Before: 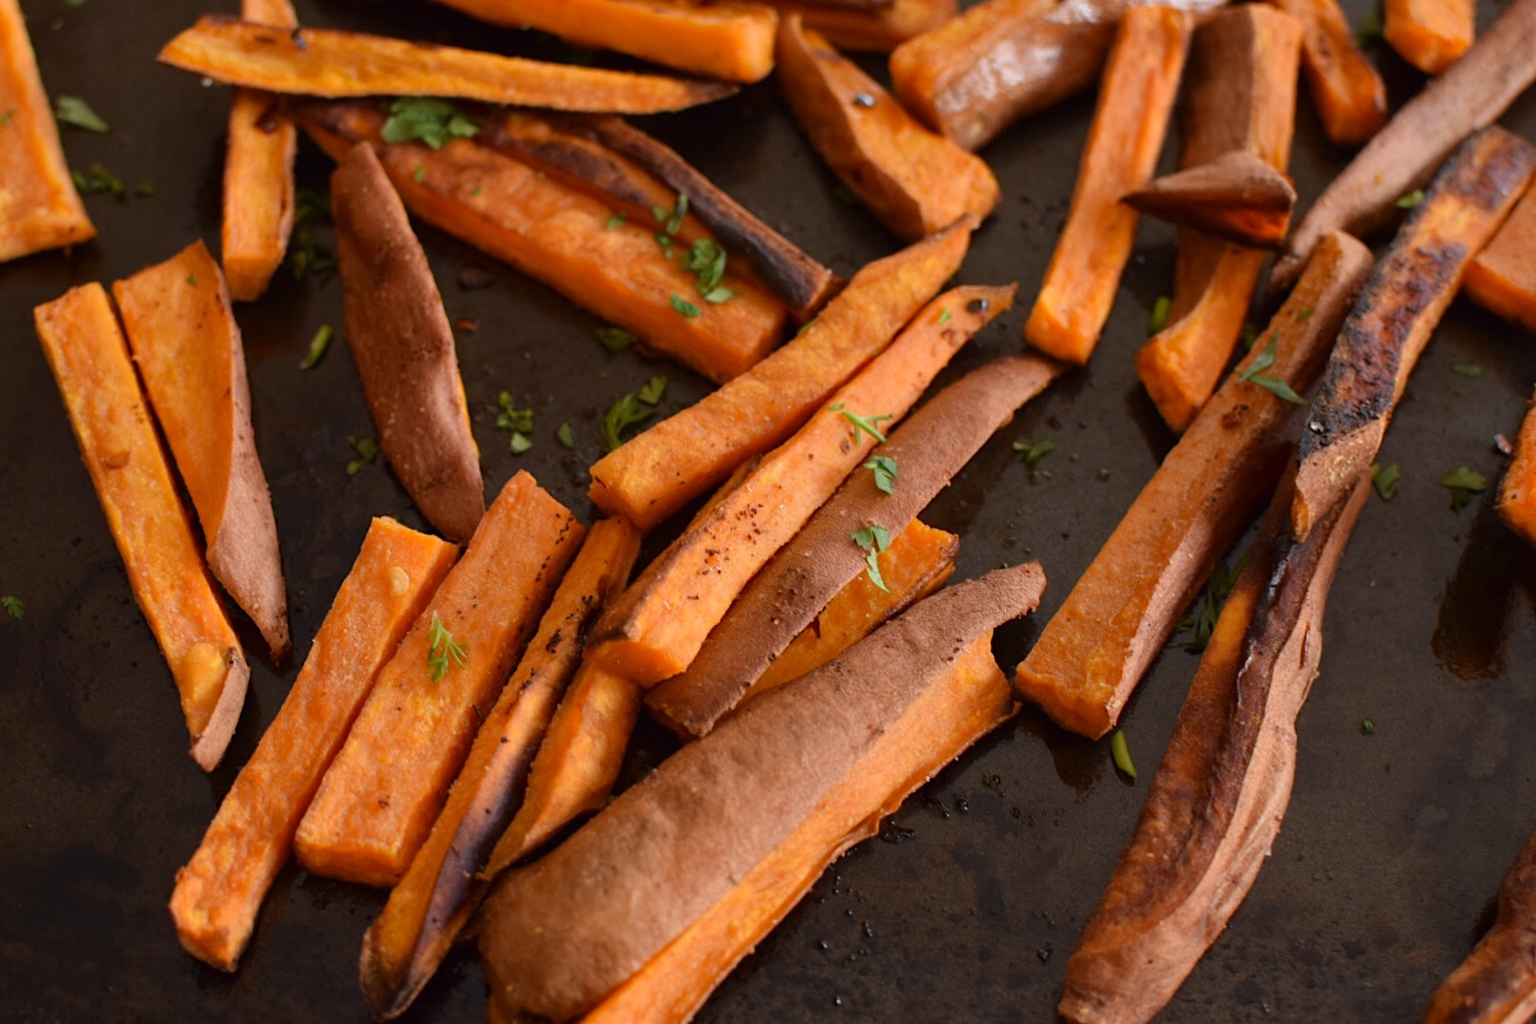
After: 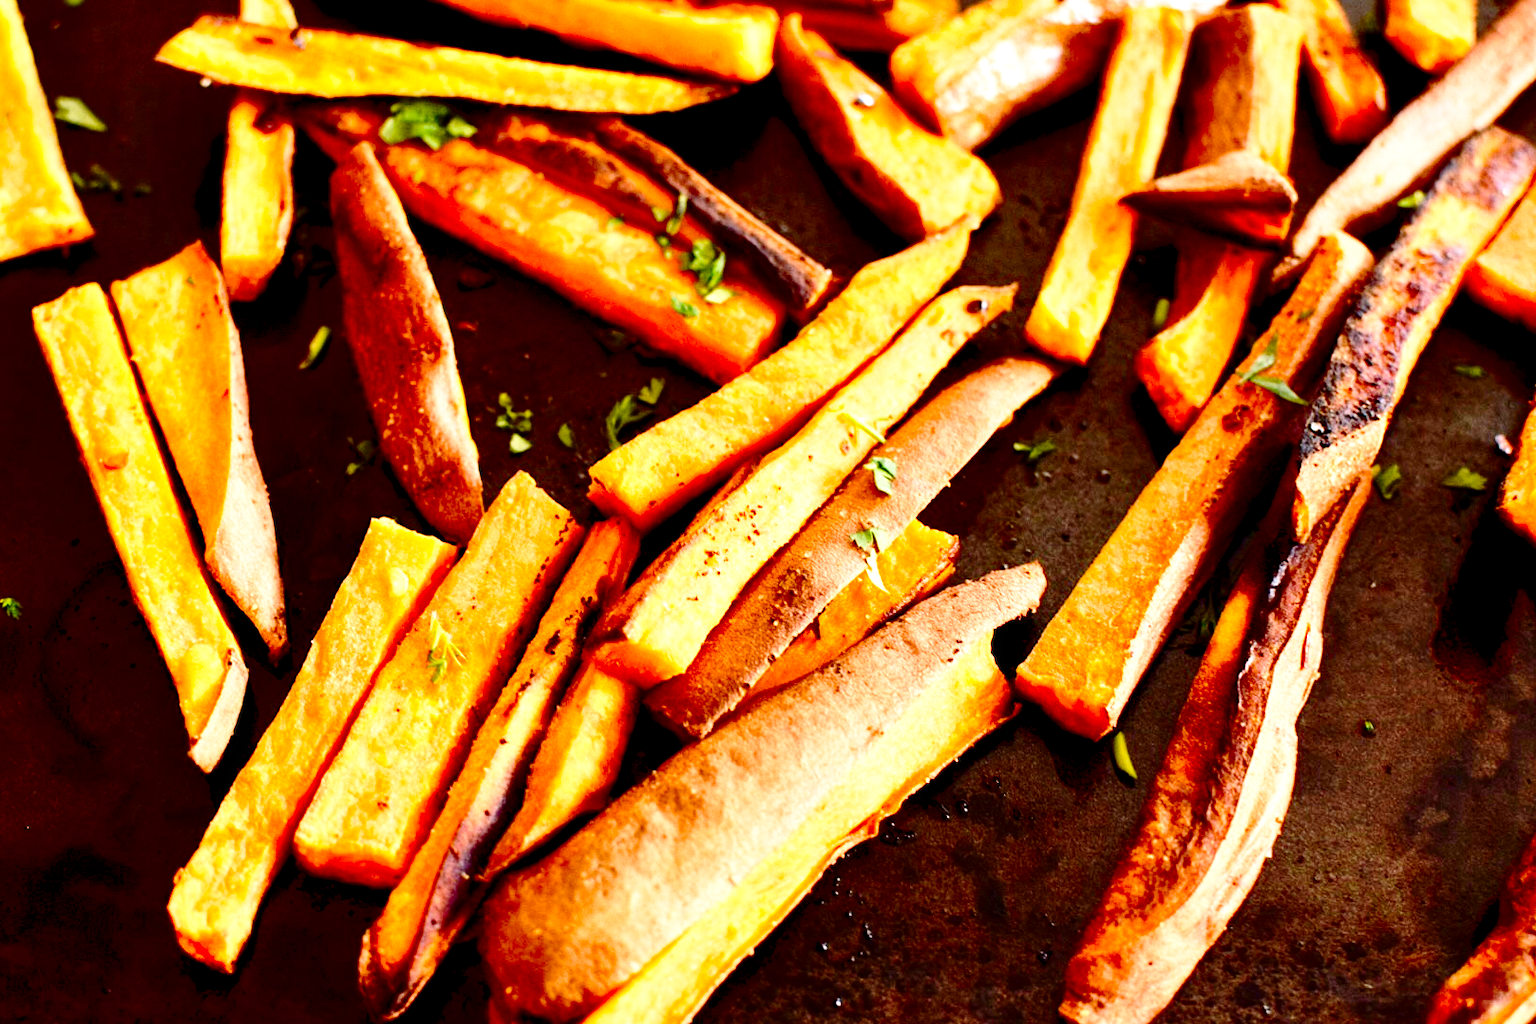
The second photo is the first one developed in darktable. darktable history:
crop: left 0.18%
shadows and highlights: white point adjustment 0.026, highlights color adjustment 39.01%, soften with gaussian
contrast brightness saturation: contrast 0.221, brightness -0.193, saturation 0.238
exposure: black level correction 0.008, exposure 0.981 EV, compensate highlight preservation false
local contrast: highlights 103%, shadows 98%, detail 120%, midtone range 0.2
base curve: curves: ch0 [(0, 0) (0.032, 0.037) (0.105, 0.228) (0.435, 0.76) (0.856, 0.983) (1, 1)], preserve colors none
